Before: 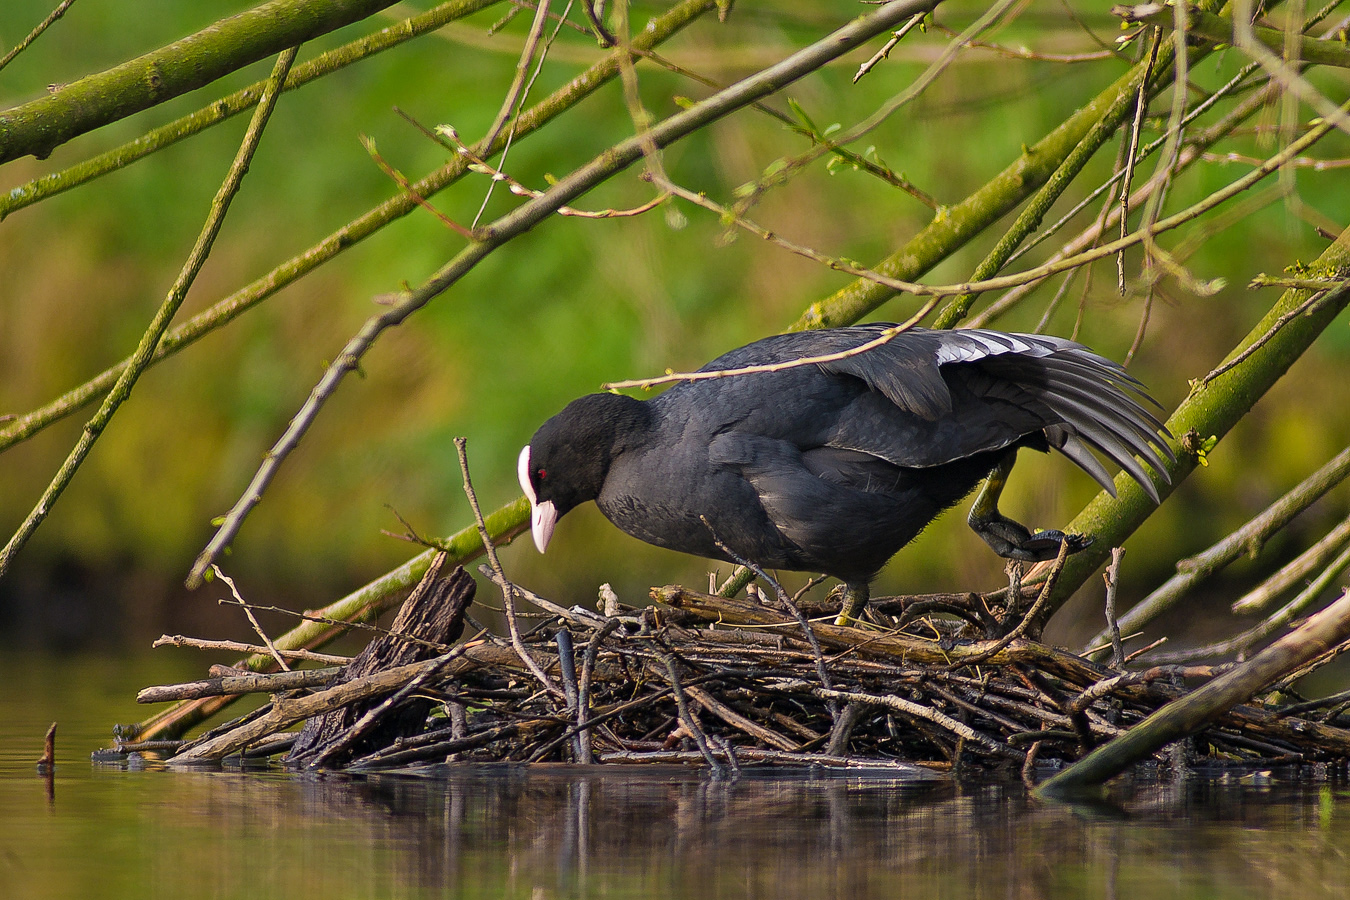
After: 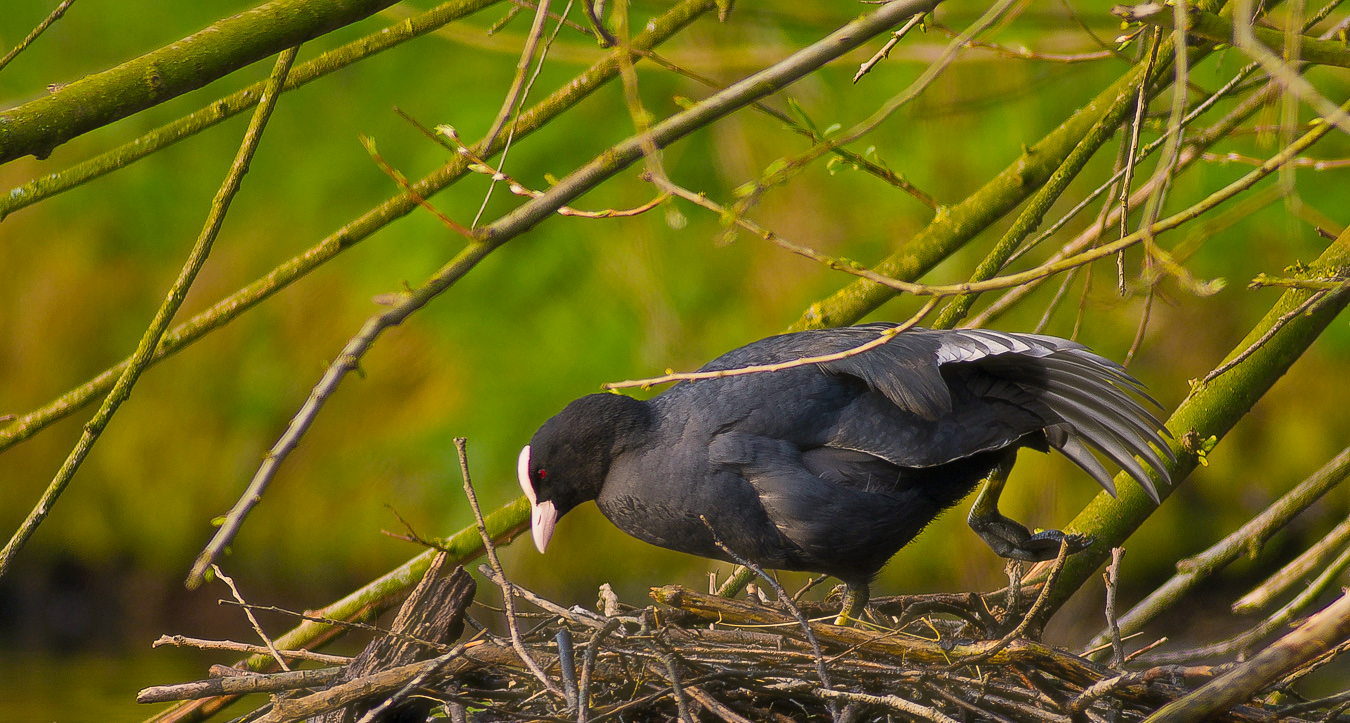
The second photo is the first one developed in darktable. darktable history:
exposure: black level correction 0.001, compensate highlight preservation false
haze removal: strength -0.109, compatibility mode true, adaptive false
crop: bottom 19.598%
color balance rgb: highlights gain › chroma 1.089%, highlights gain › hue 53.73°, perceptual saturation grading › global saturation 29.809%, global vibrance 9.714%
contrast brightness saturation: saturation -0.066
